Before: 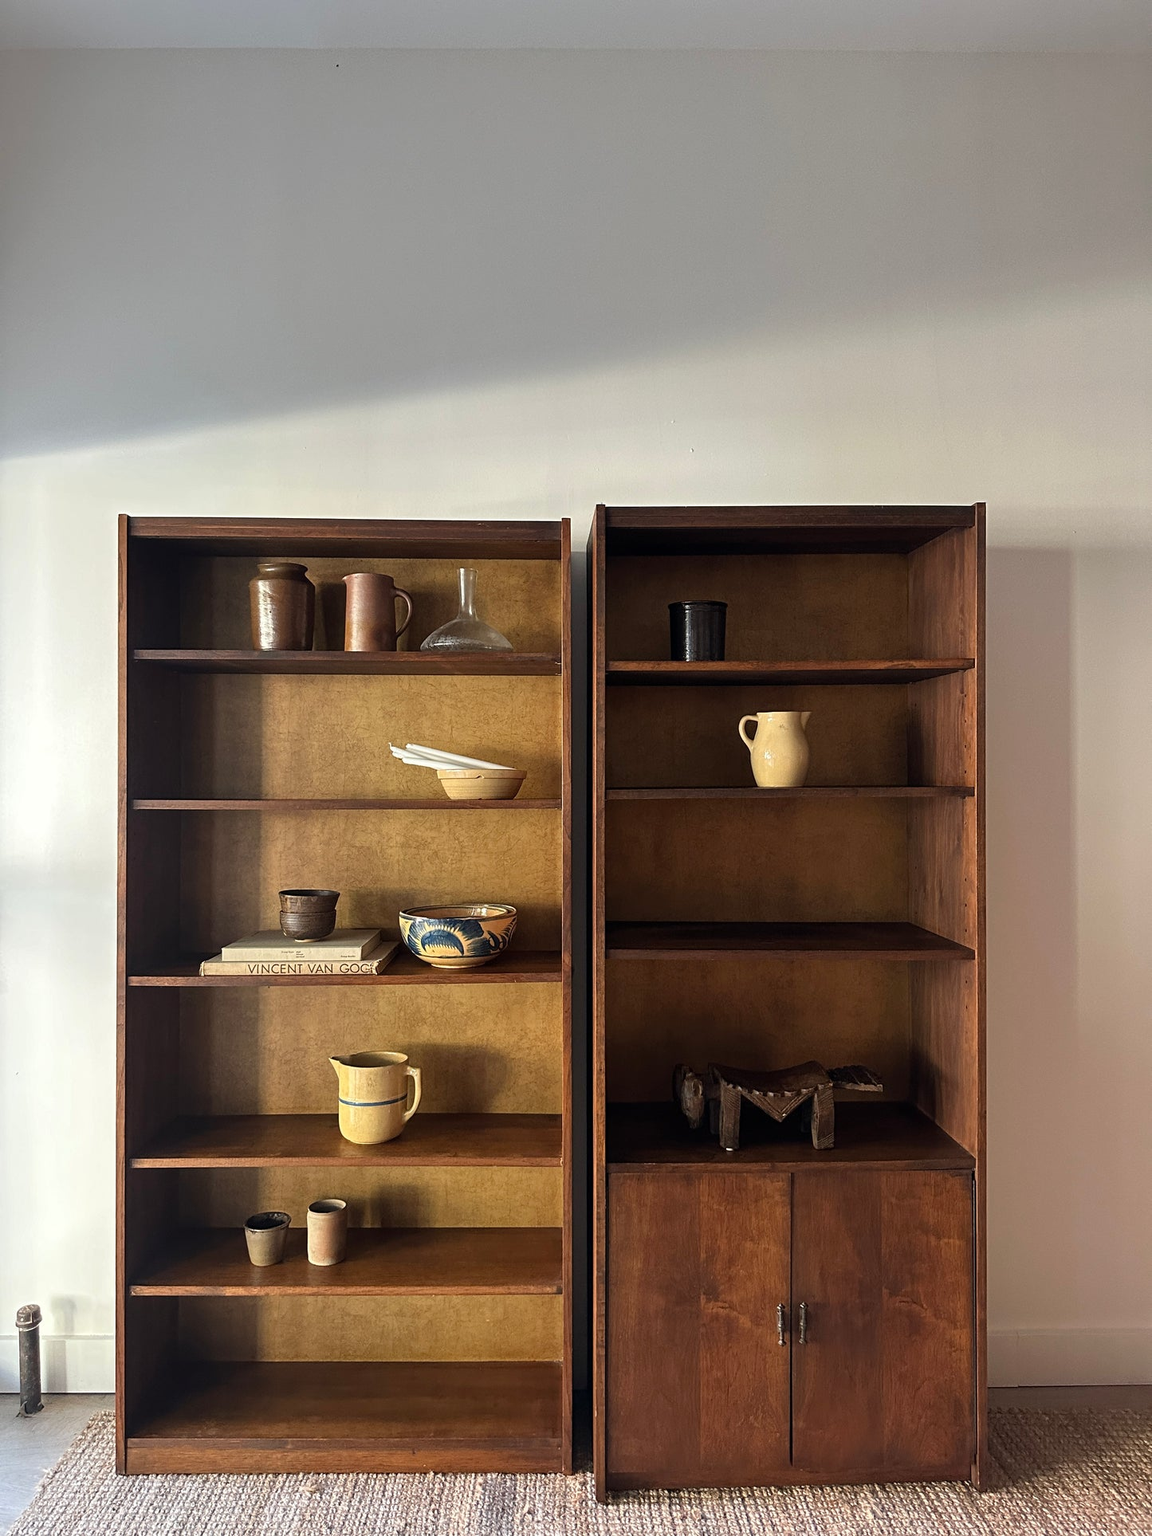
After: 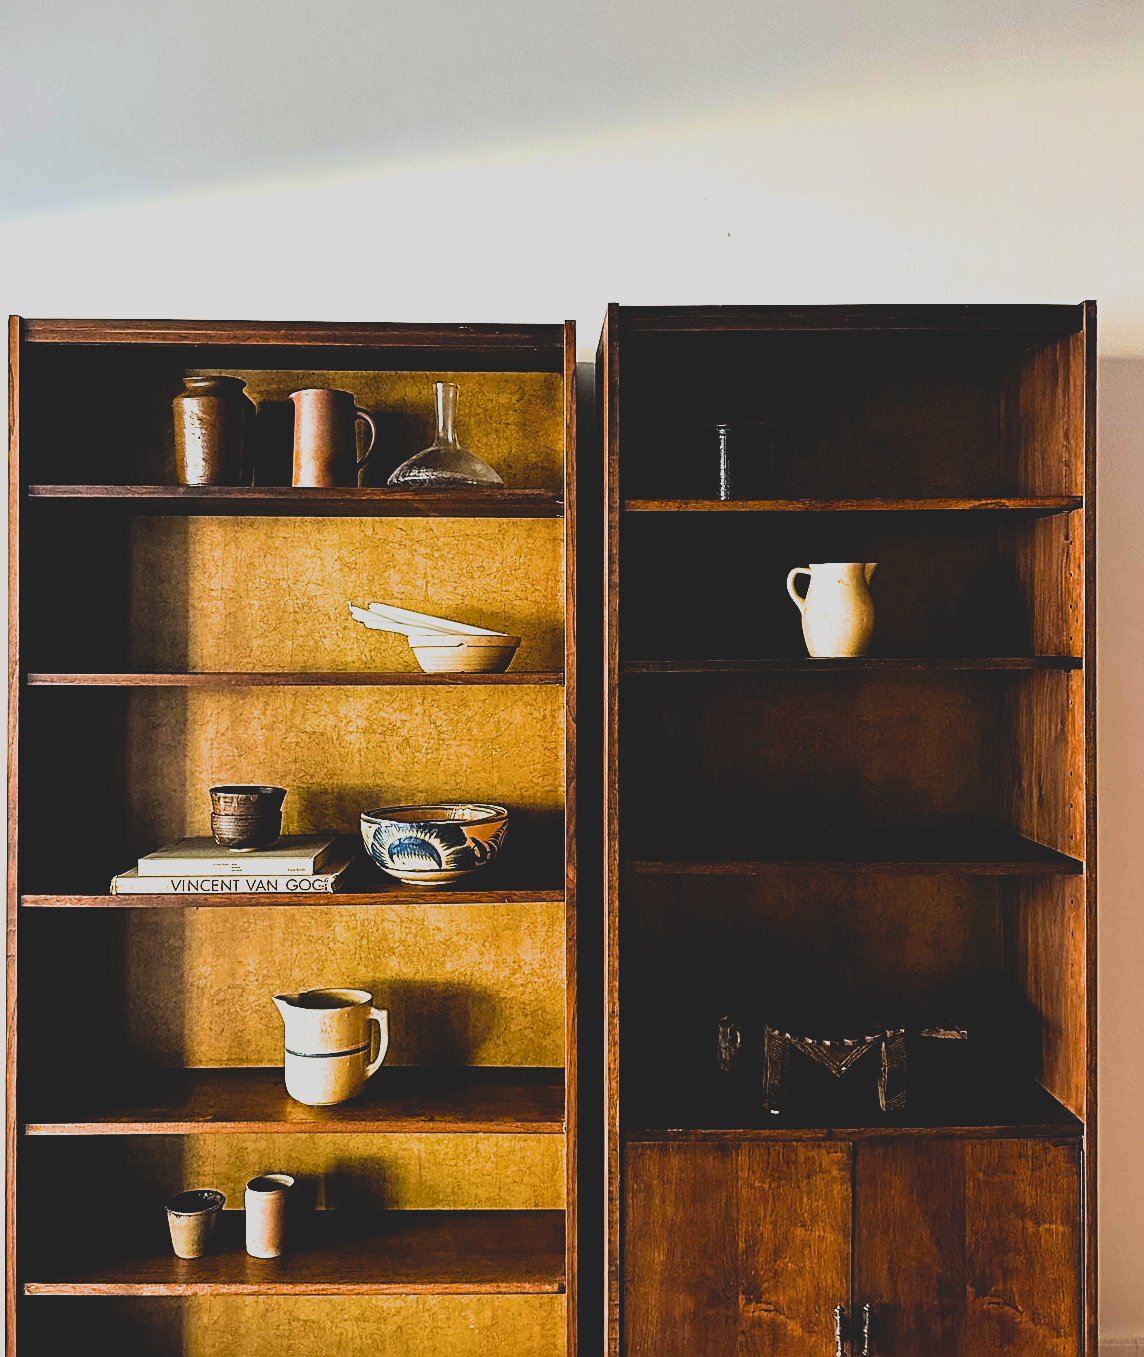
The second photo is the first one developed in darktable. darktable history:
exposure: exposure 0.299 EV, compensate highlight preservation false
contrast brightness saturation: contrast -0.273
crop: left 9.736%, top 17.149%, right 11.06%, bottom 12.397%
sharpen: on, module defaults
filmic rgb: black relative exposure -3.75 EV, white relative exposure 2.39 EV, dynamic range scaling -49.98%, hardness 3.47, latitude 29.21%, contrast 1.793
color balance rgb: shadows lift › hue 86.71°, linear chroma grading › global chroma 13.777%, perceptual saturation grading › global saturation 31.264%, perceptual brilliance grading › global brilliance 14.953%, perceptual brilliance grading › shadows -34.656%, global vibrance 15.19%
